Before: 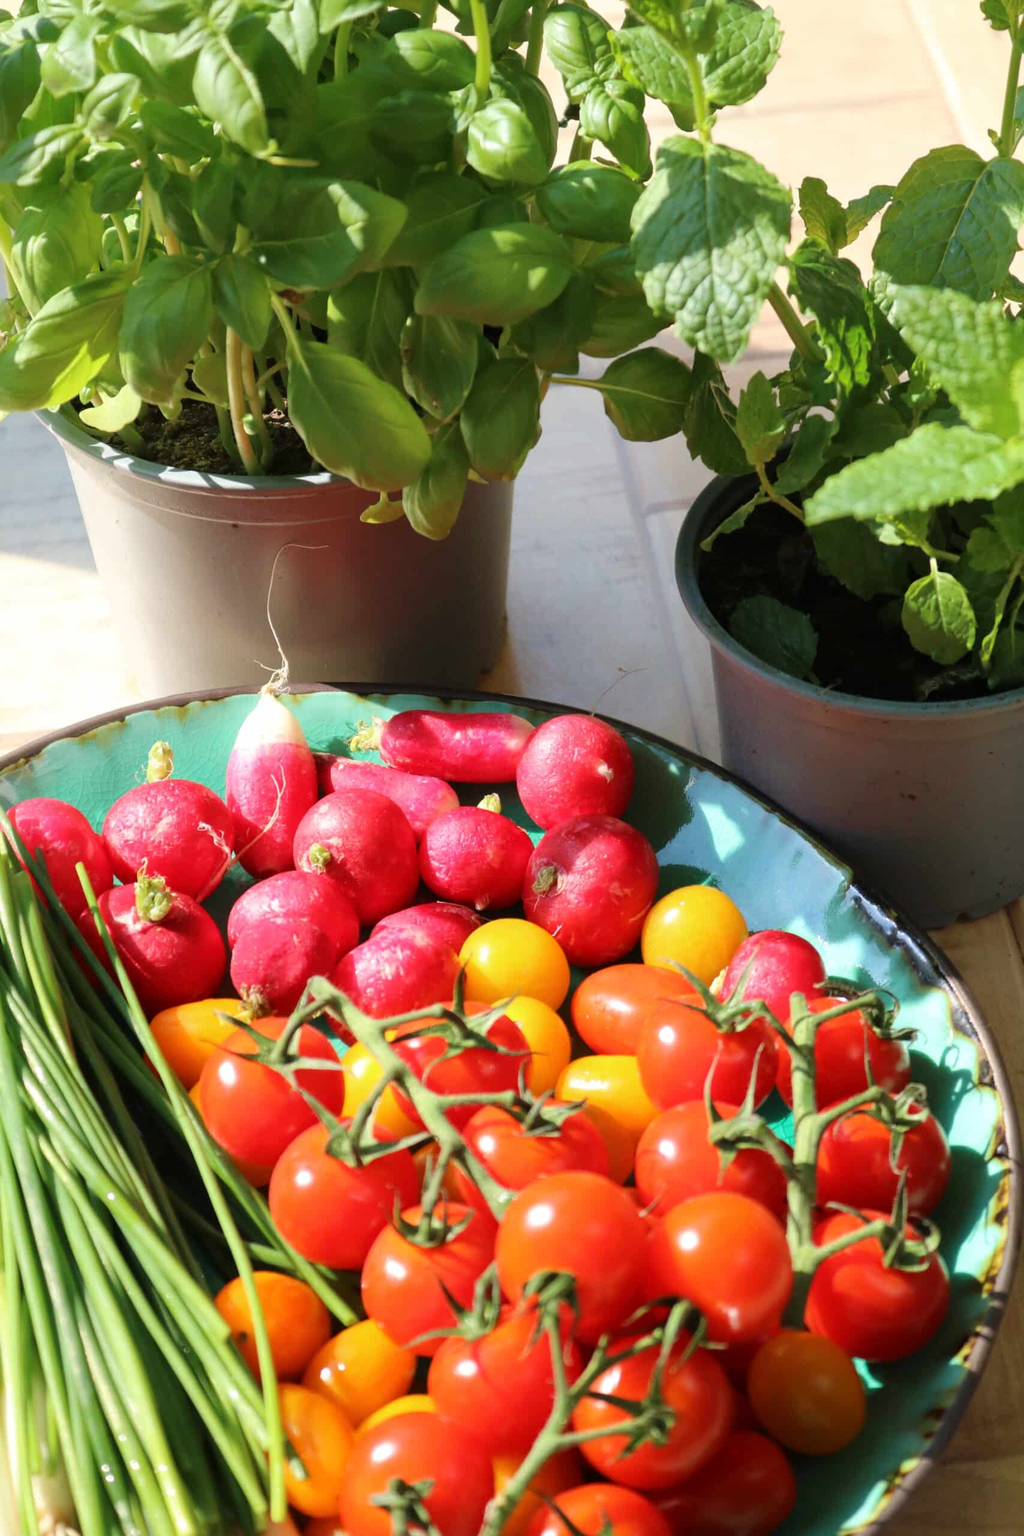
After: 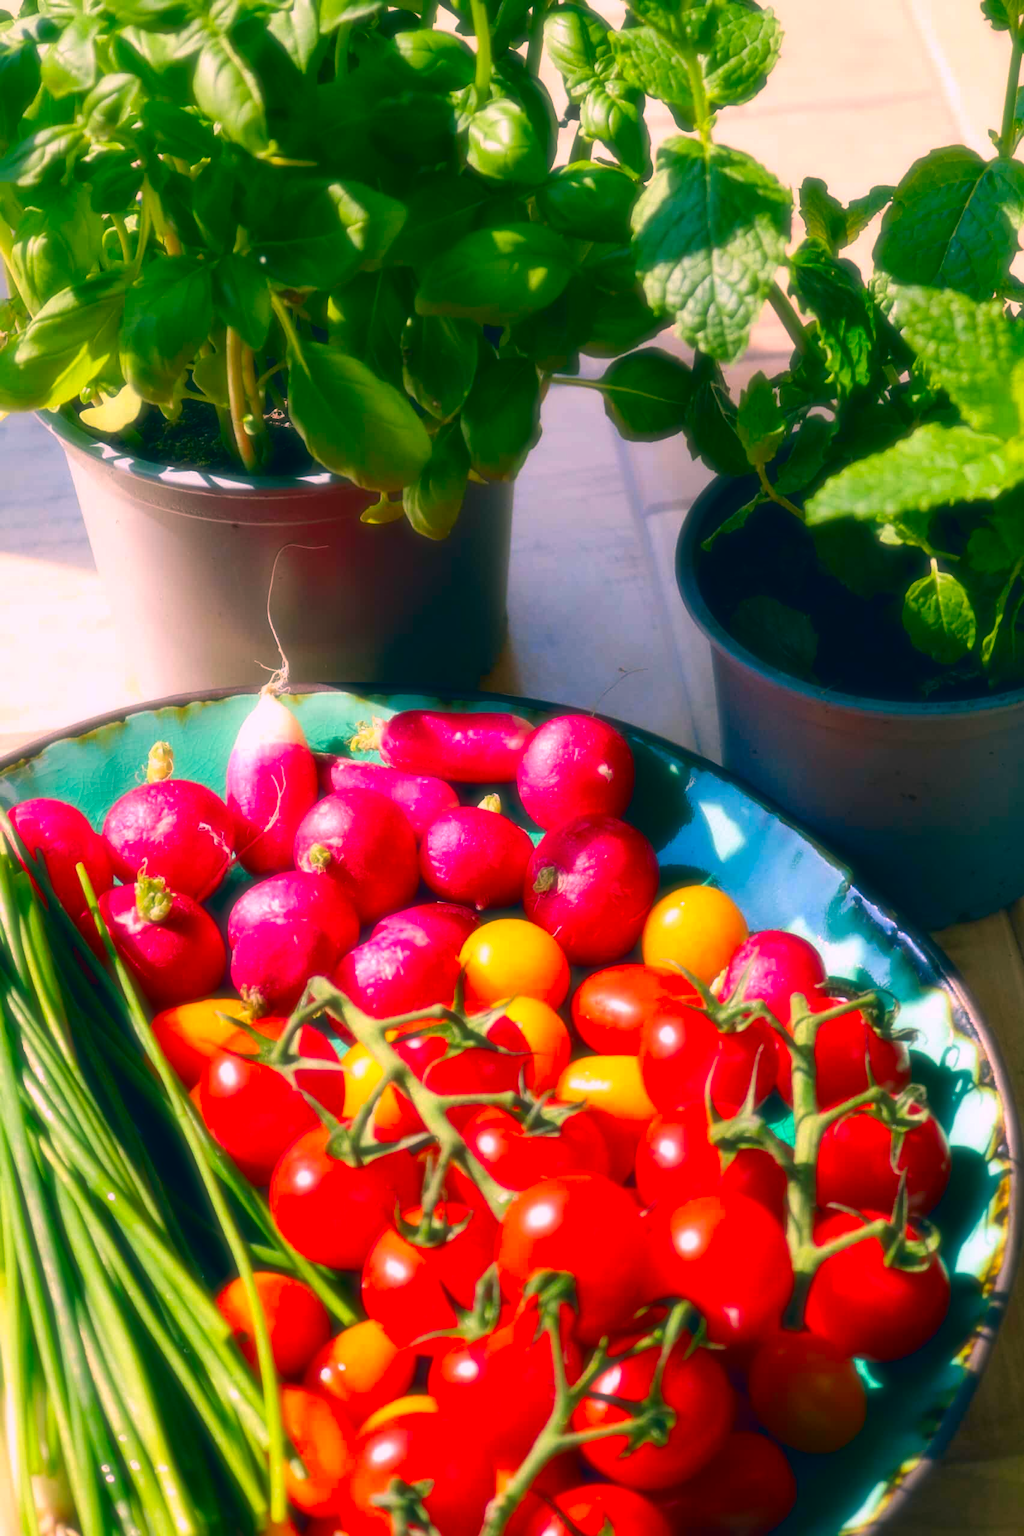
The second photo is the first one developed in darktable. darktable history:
soften: size 19.52%, mix 20.32%
contrast brightness saturation: contrast 0.07, brightness -0.14, saturation 0.11
color correction: highlights a* 17.03, highlights b* 0.205, shadows a* -15.38, shadows b* -14.56, saturation 1.5
